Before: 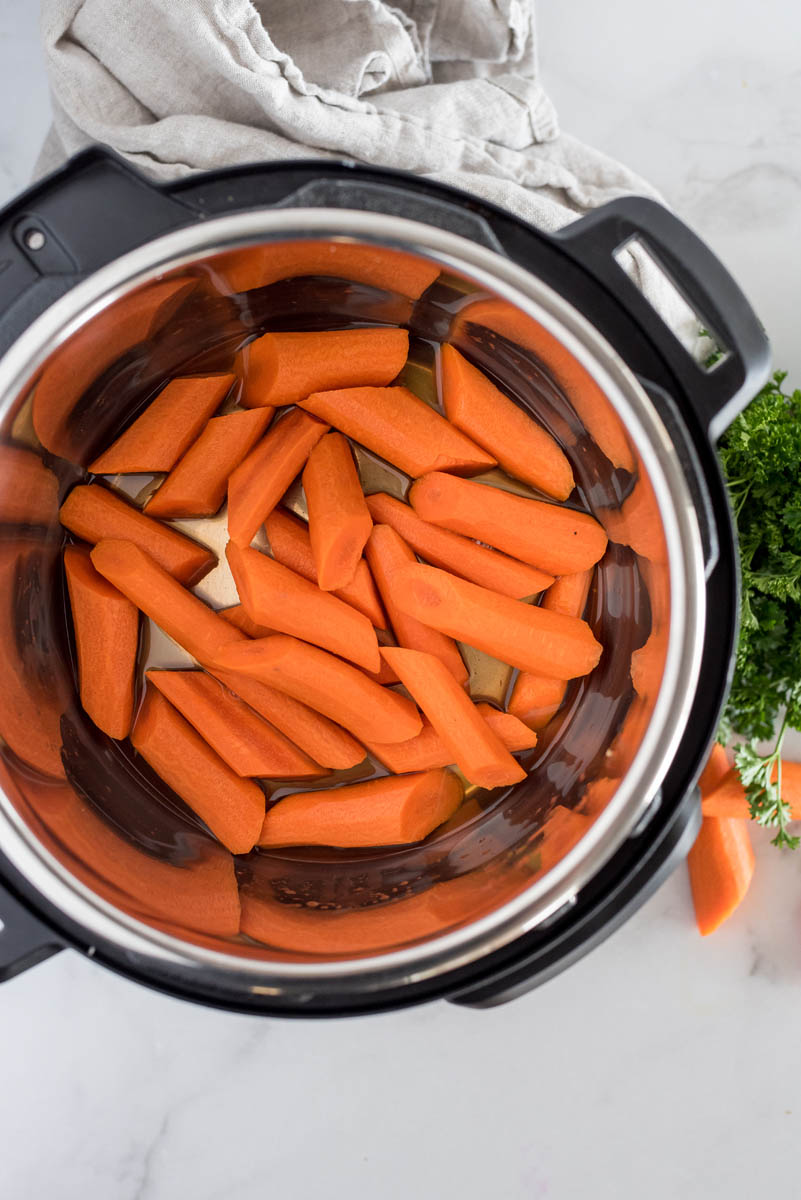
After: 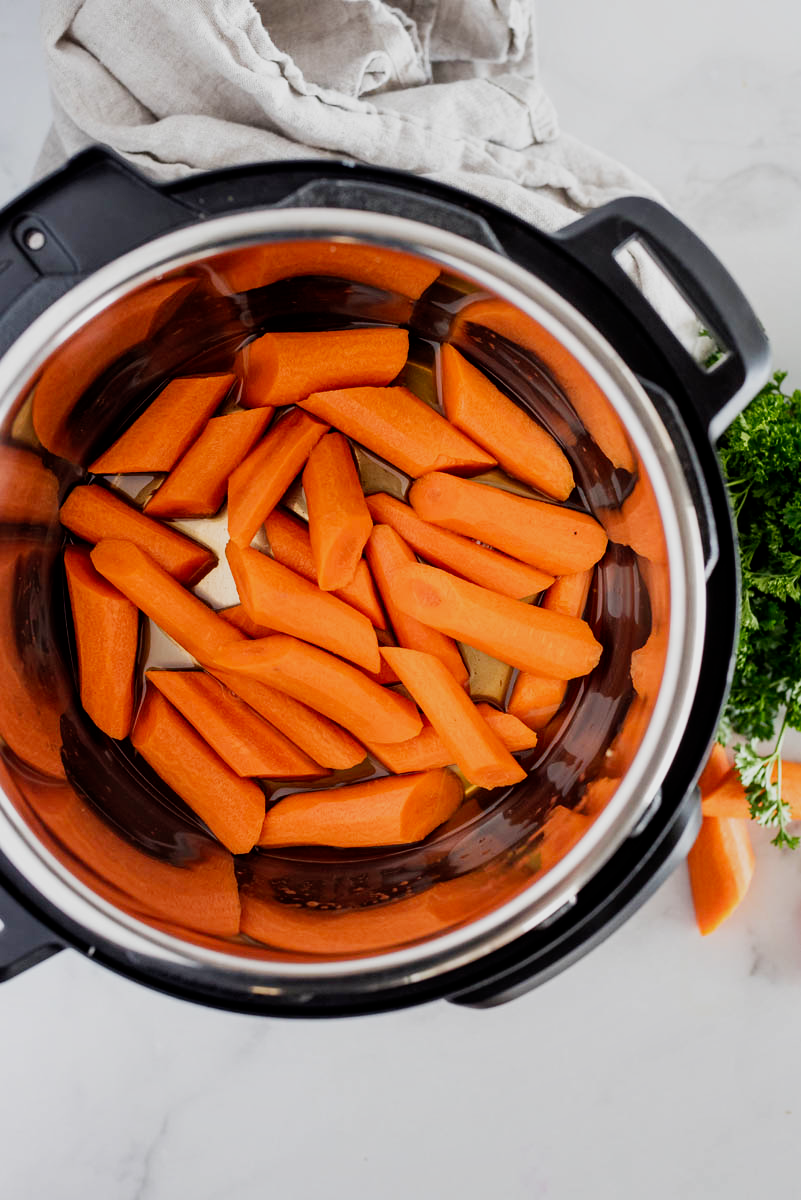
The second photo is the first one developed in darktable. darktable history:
filmic rgb: black relative exposure -16 EV, white relative exposure 5.31 EV, hardness 5.9, contrast 1.25, preserve chrominance no, color science v5 (2021)
shadows and highlights: shadows 37.27, highlights -28.18, soften with gaussian
